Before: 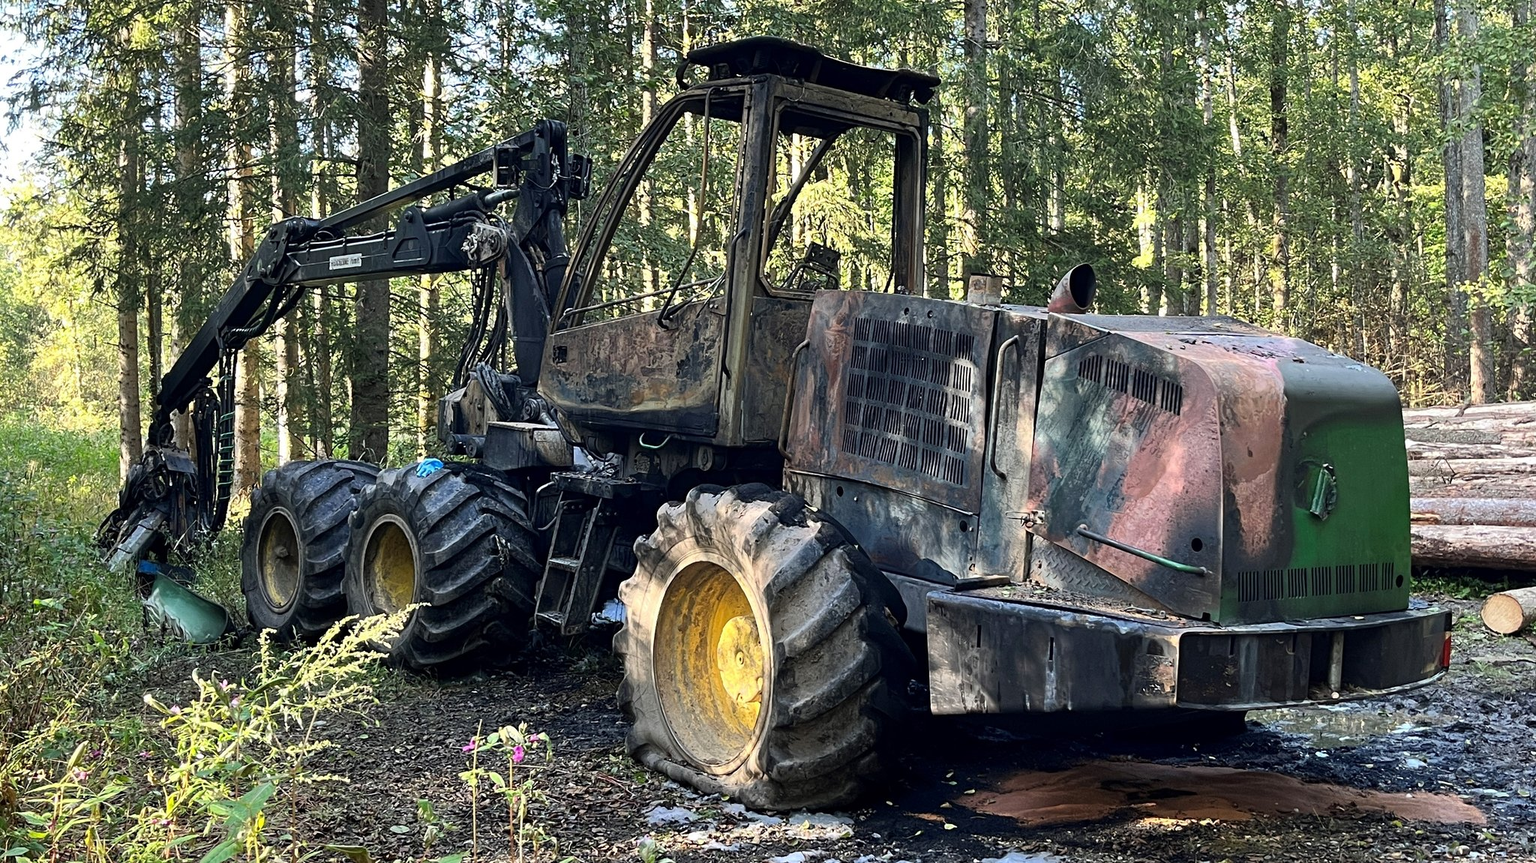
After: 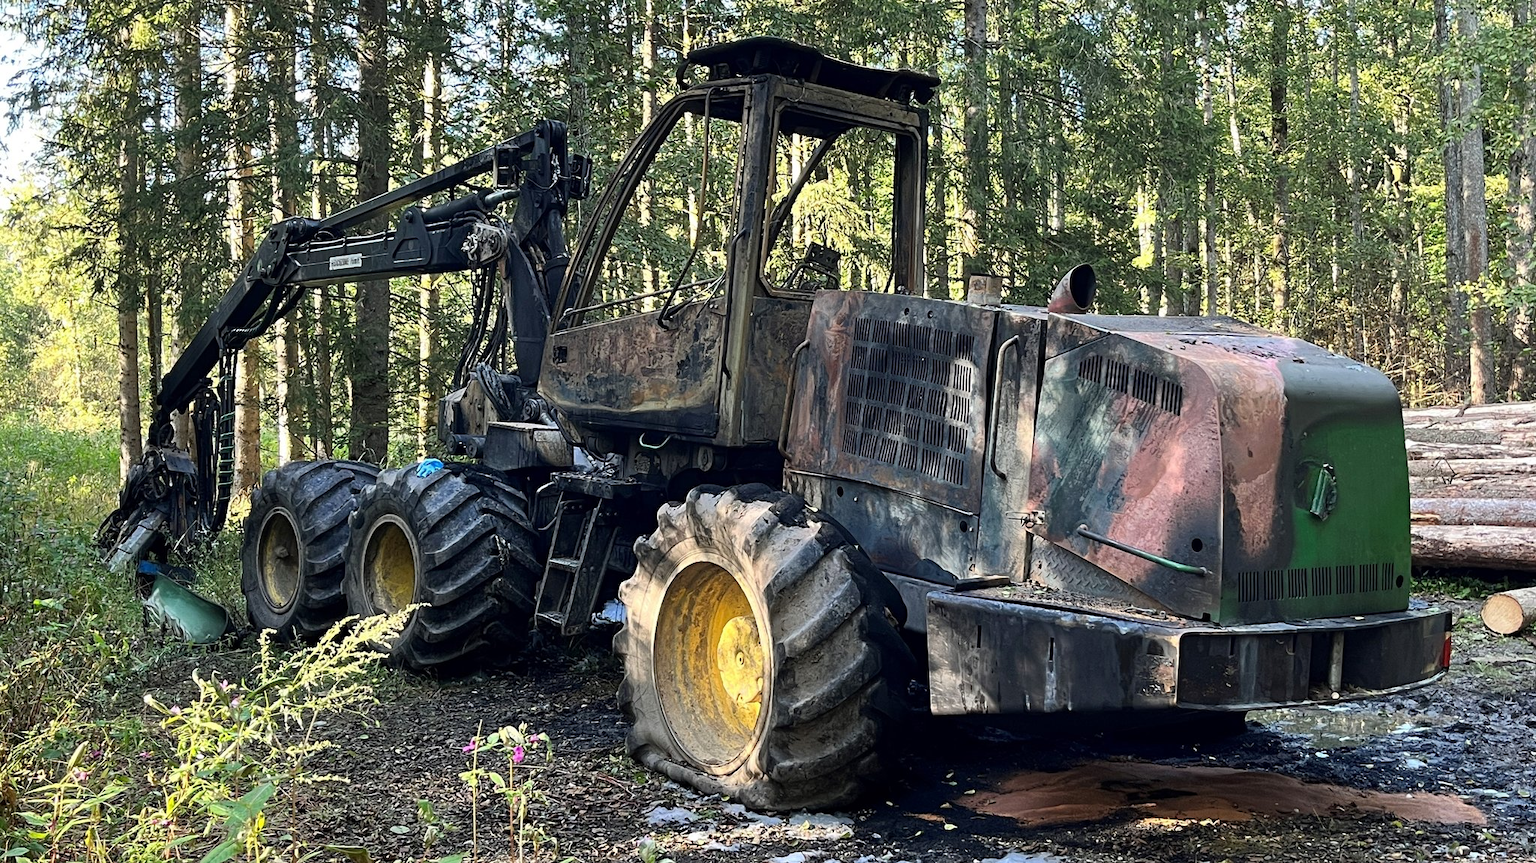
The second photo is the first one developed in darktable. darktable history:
tone curve: curves: ch1 [(0, 0) (0.214, 0.291) (0.372, 0.44) (0.463, 0.476) (0.498, 0.502) (0.521, 0.531) (1, 1)]; ch2 [(0, 0) (0.456, 0.447) (0.5, 0.5) (0.547, 0.557) (0.592, 0.57) (0.631, 0.602) (1, 1)], preserve colors none
